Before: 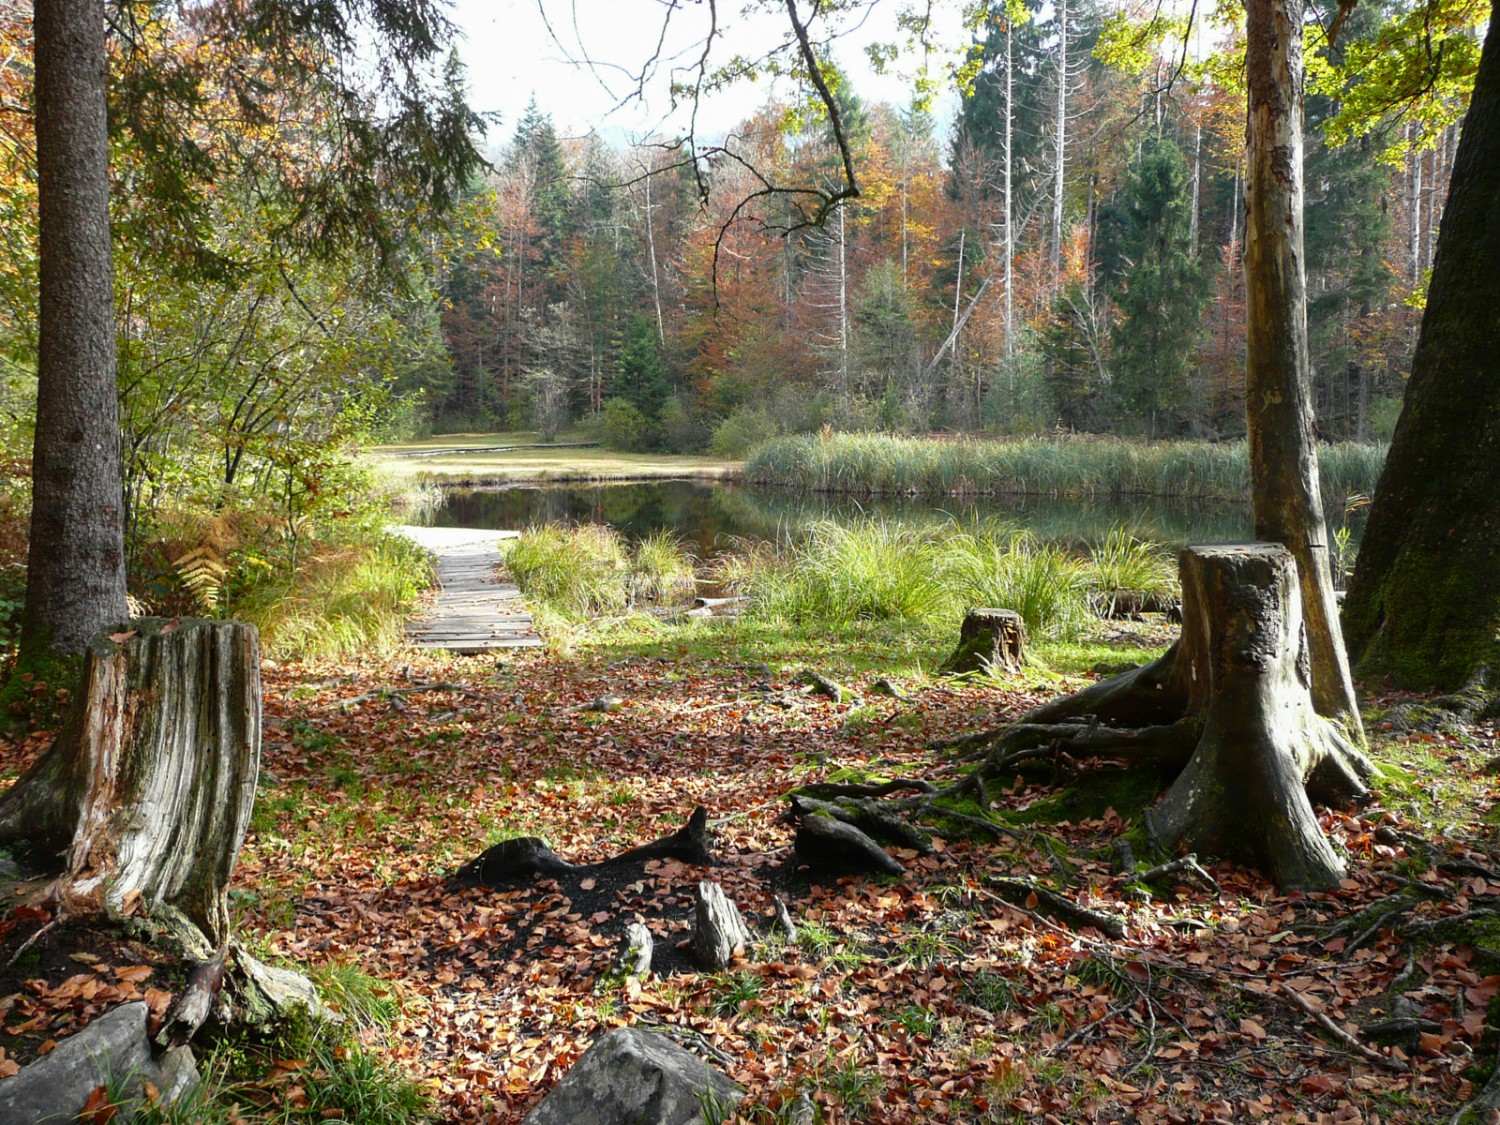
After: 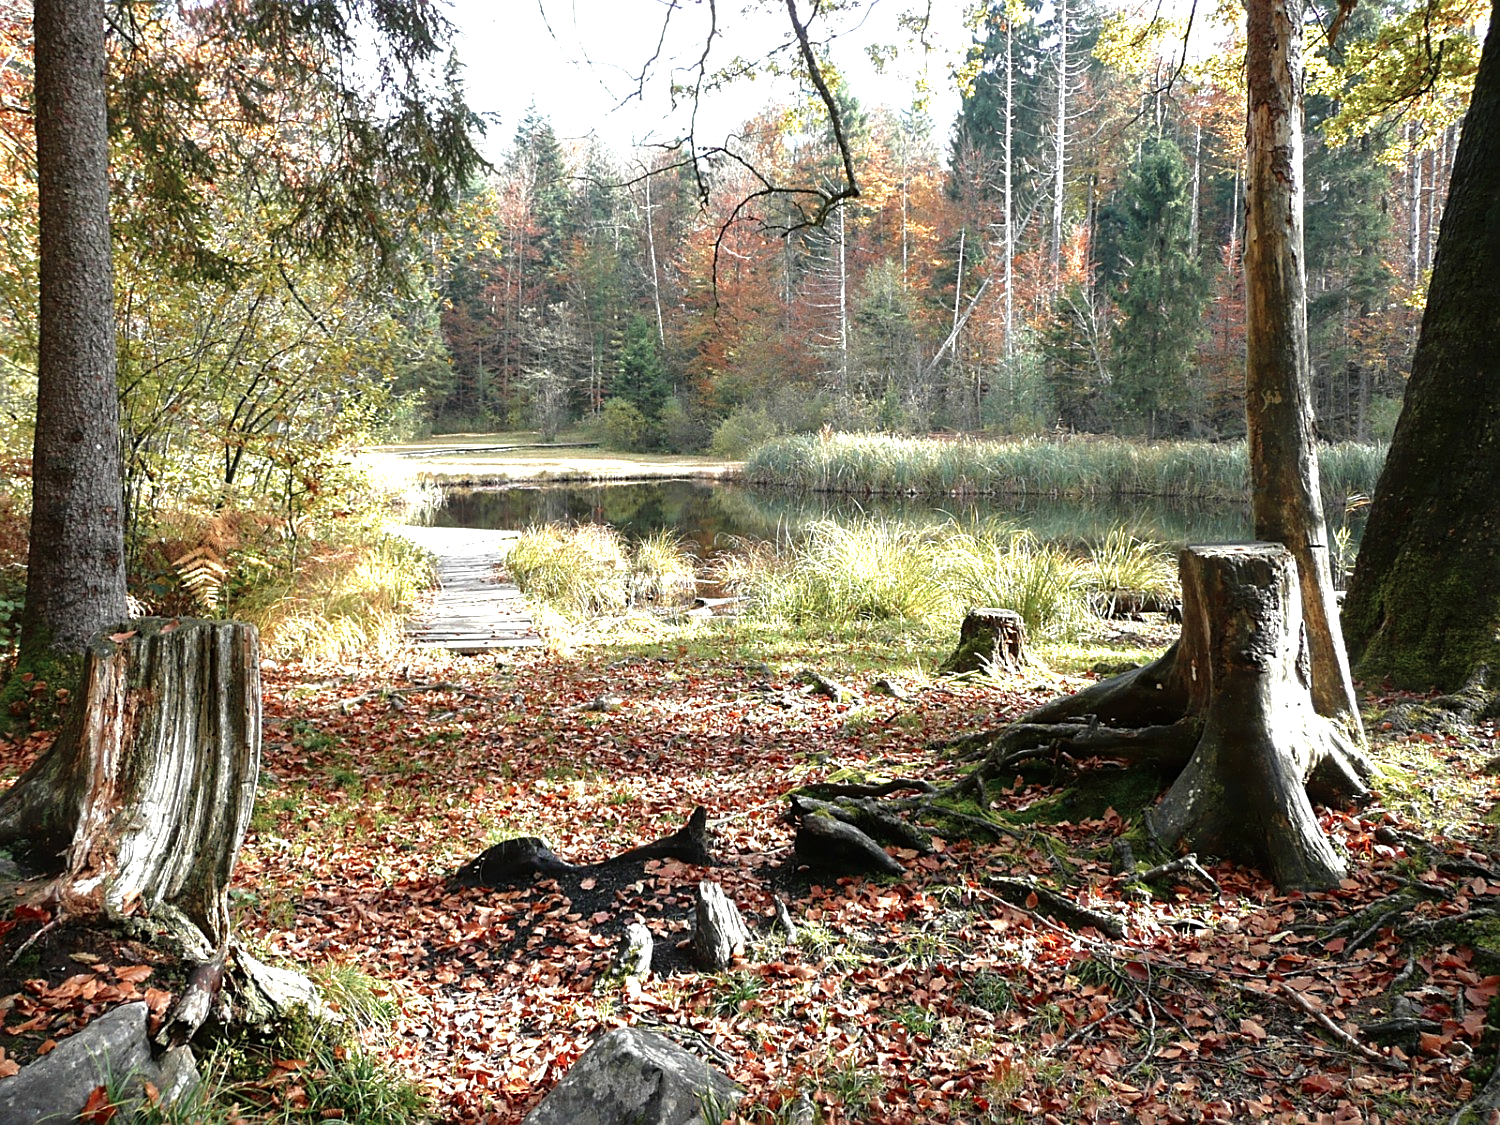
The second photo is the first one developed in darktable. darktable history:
exposure: exposure 0.3 EV, compensate highlight preservation false
base curve: curves: ch0 [(0, 0) (0.841, 0.609) (1, 1)]
levels: levels [0, 0.374, 0.749]
sharpen: on, module defaults
shadows and highlights: shadows 0, highlights 40
color zones: curves: ch0 [(0, 0.473) (0.001, 0.473) (0.226, 0.548) (0.4, 0.589) (0.525, 0.54) (0.728, 0.403) (0.999, 0.473) (1, 0.473)]; ch1 [(0, 0.619) (0.001, 0.619) (0.234, 0.388) (0.4, 0.372) (0.528, 0.422) (0.732, 0.53) (0.999, 0.619) (1, 0.619)]; ch2 [(0, 0.547) (0.001, 0.547) (0.226, 0.45) (0.4, 0.525) (0.525, 0.585) (0.8, 0.511) (0.999, 0.547) (1, 0.547)]
